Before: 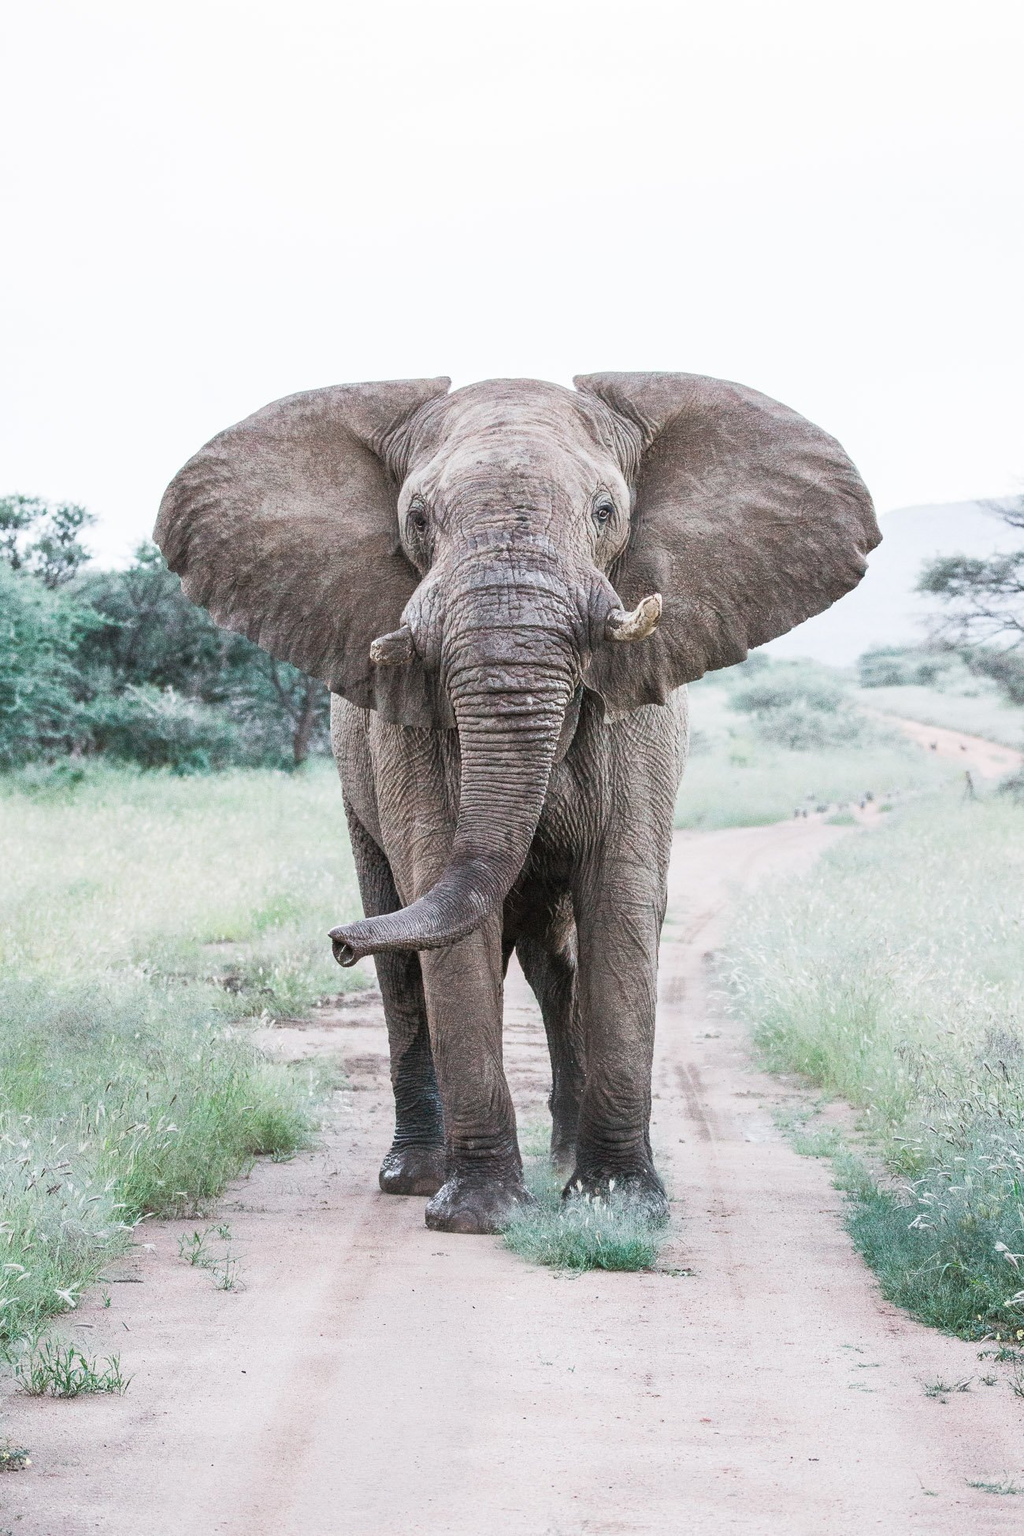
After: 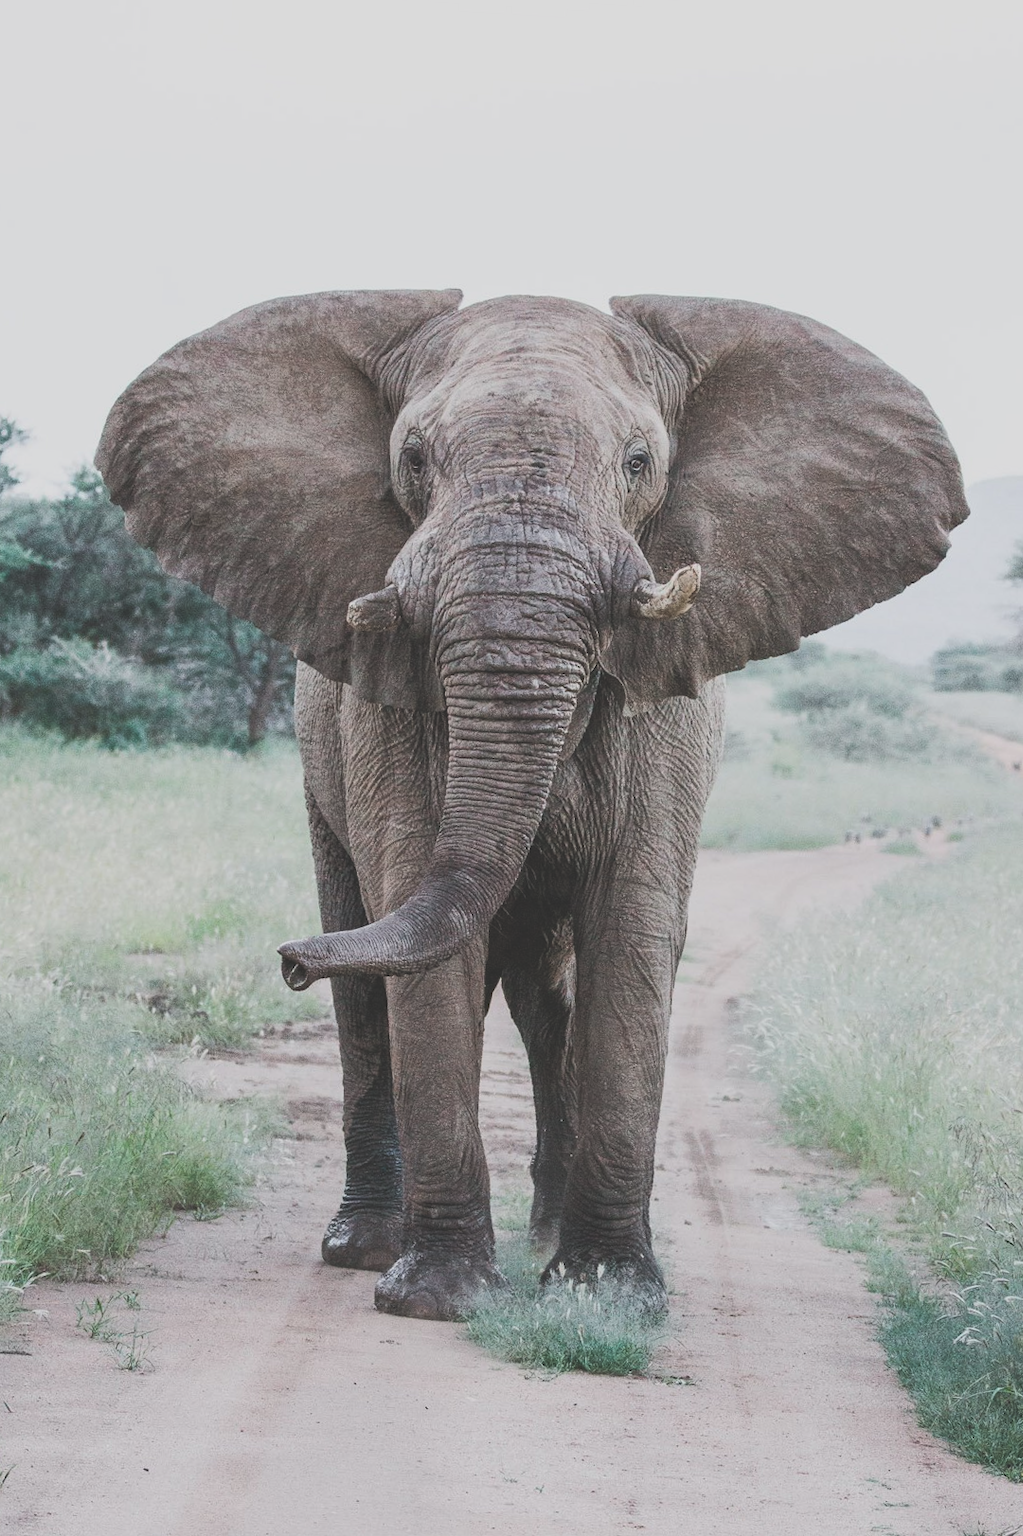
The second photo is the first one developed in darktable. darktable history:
crop and rotate: angle -3.27°, left 5.211%, top 5.211%, right 4.607%, bottom 4.607%
exposure: black level correction -0.036, exposure -0.497 EV, compensate highlight preservation false
